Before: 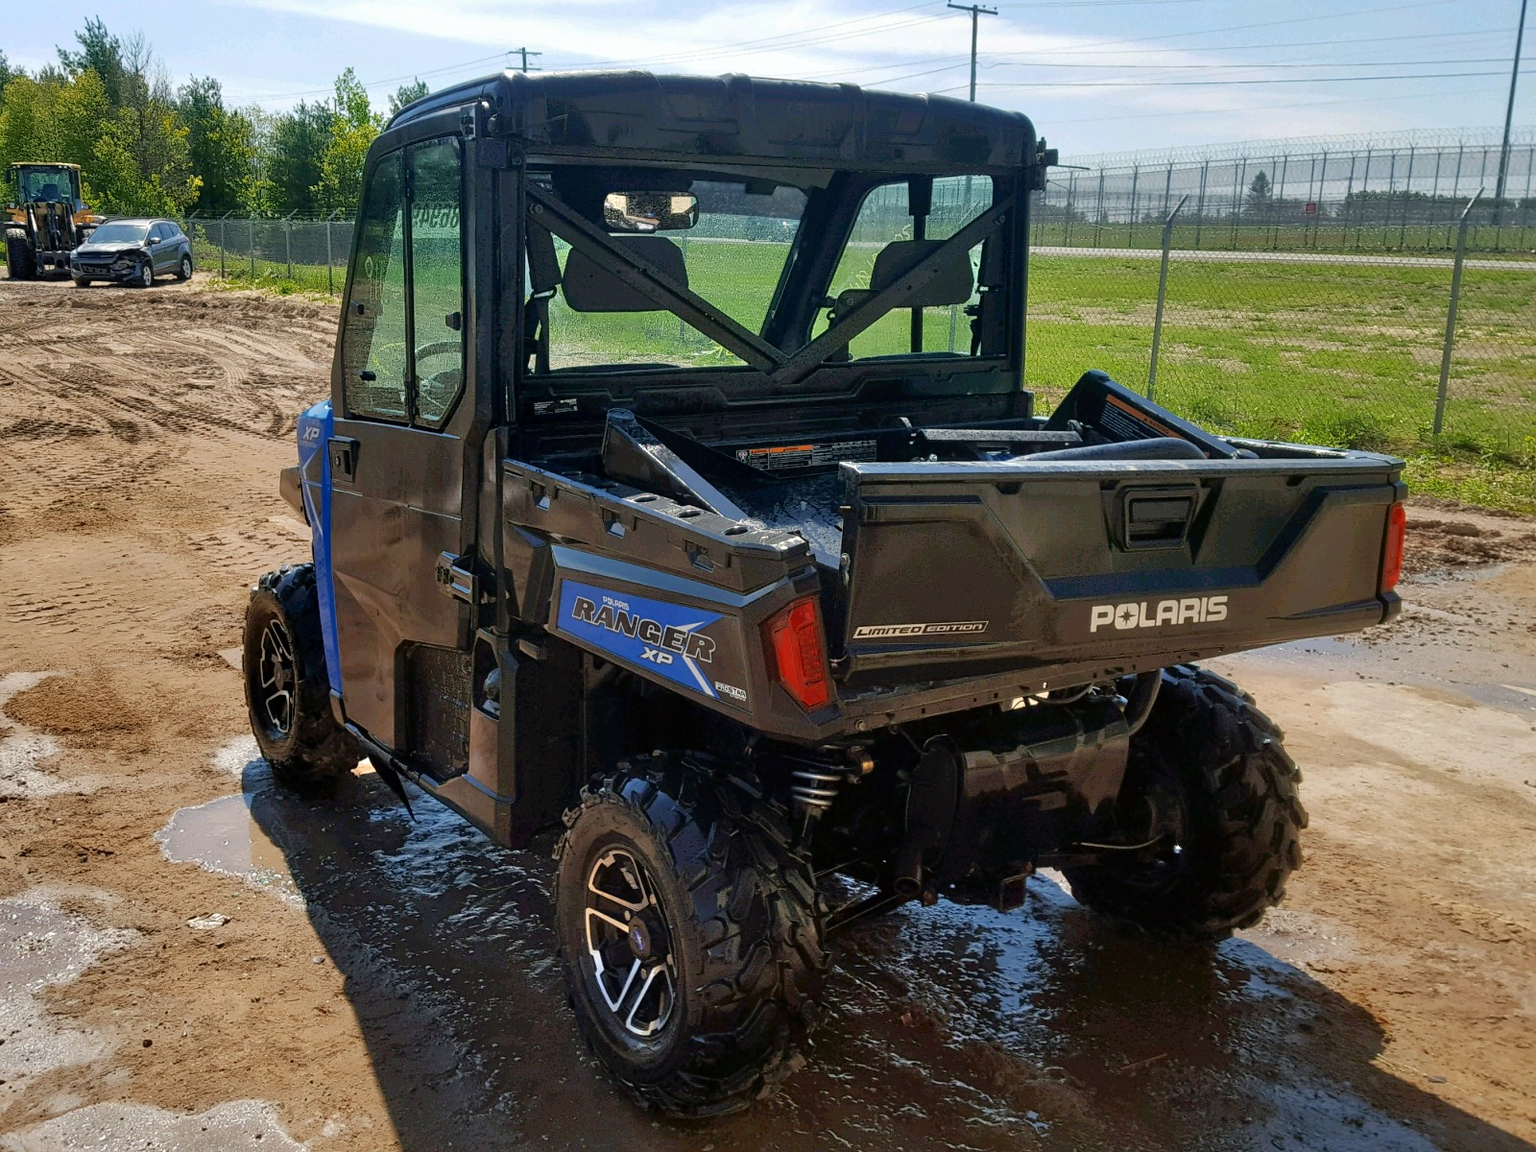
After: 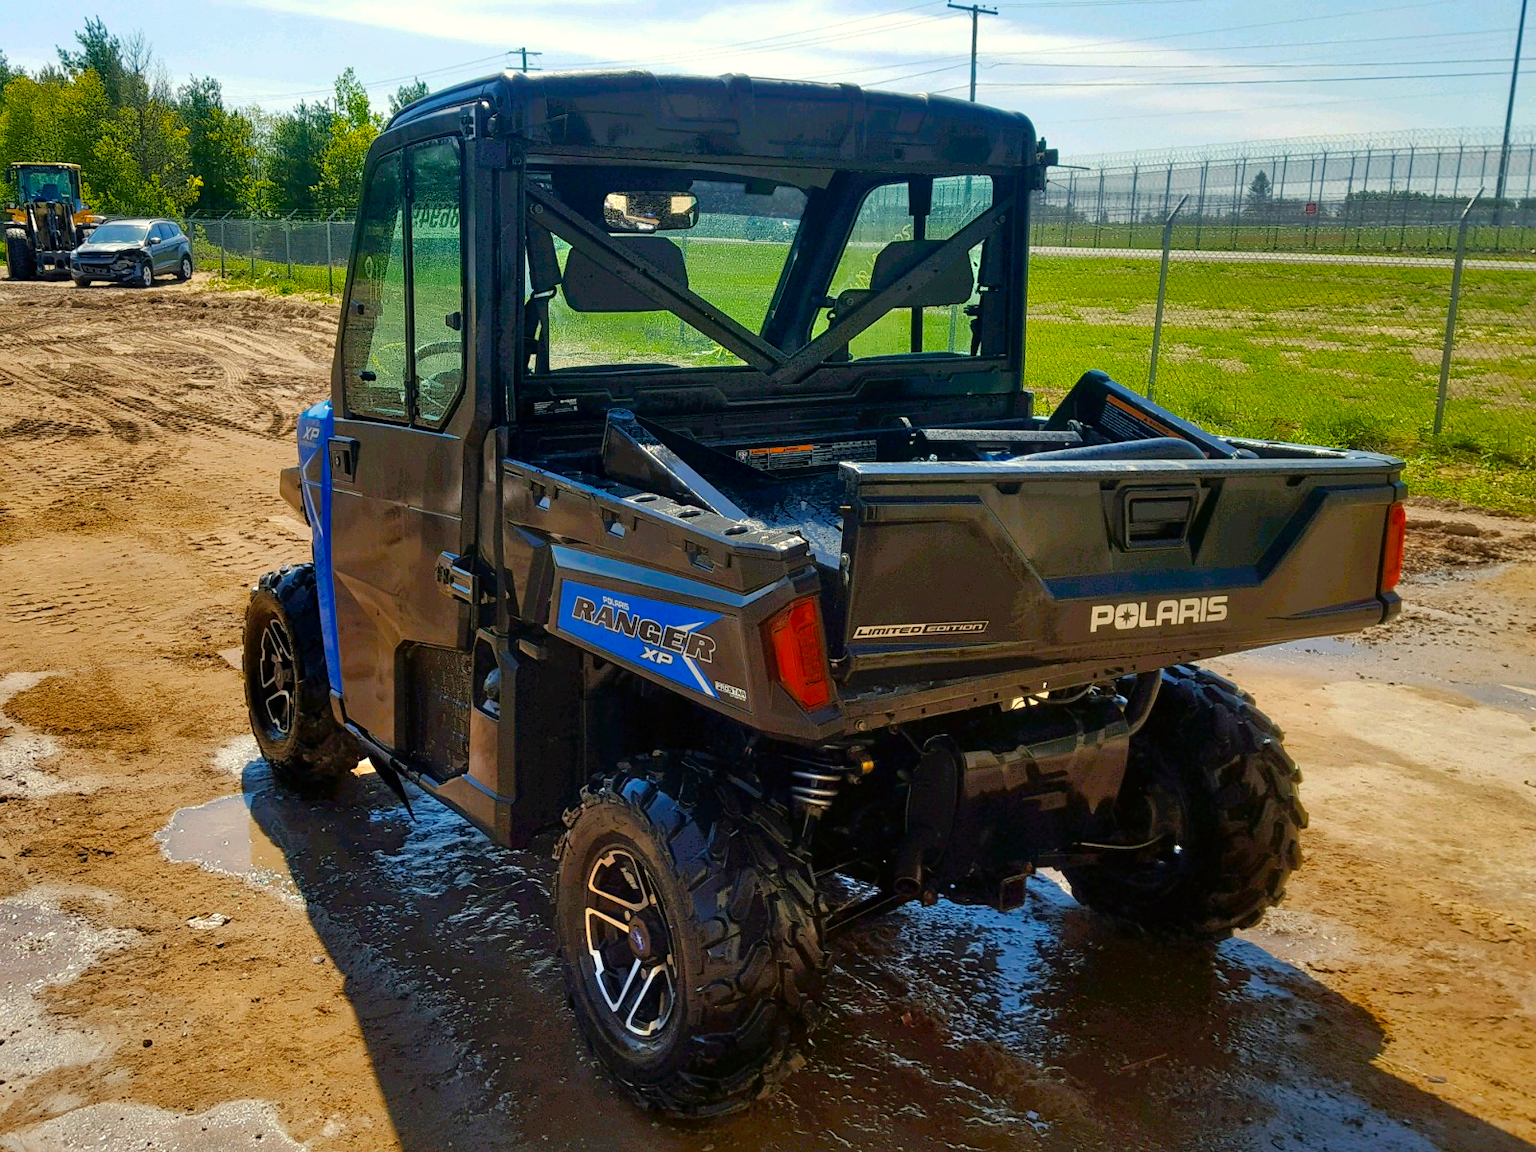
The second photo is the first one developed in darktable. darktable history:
color balance rgb: highlights gain › luminance 6.409%, highlights gain › chroma 2.504%, highlights gain › hue 90.44°, linear chroma grading › shadows 20.026%, linear chroma grading › highlights 2.36%, linear chroma grading › mid-tones 9.847%, perceptual saturation grading › global saturation 19.376%, global vibrance 20%
